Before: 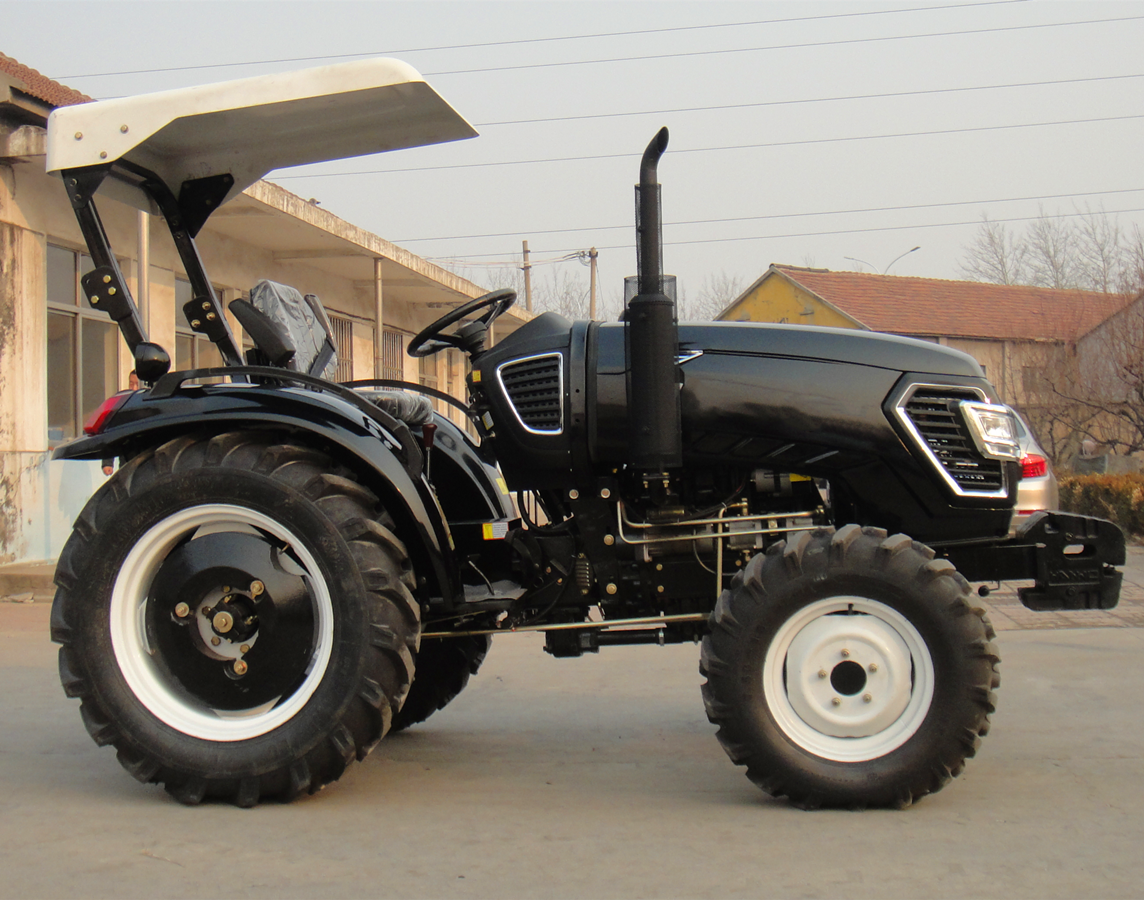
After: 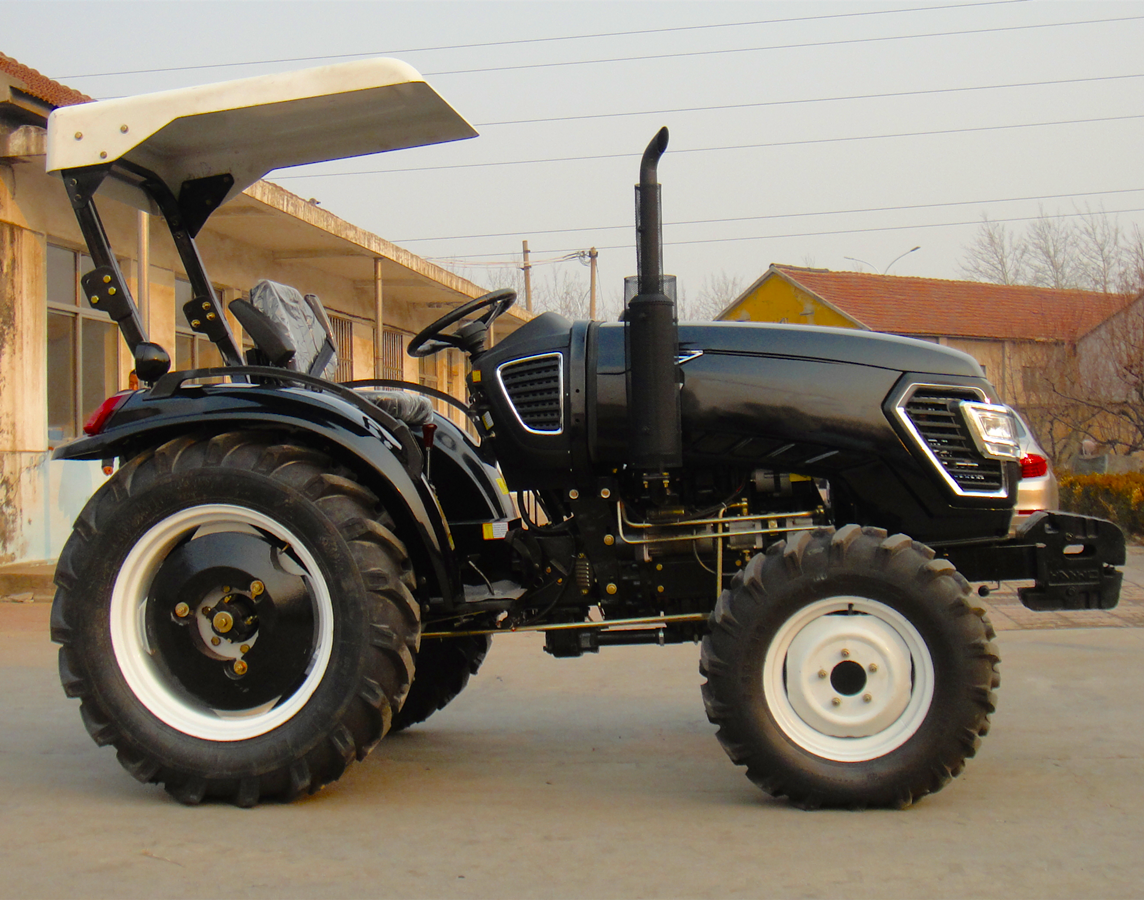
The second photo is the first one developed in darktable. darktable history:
color balance rgb: perceptual saturation grading › global saturation 30.597%, saturation formula JzAzBz (2021)
